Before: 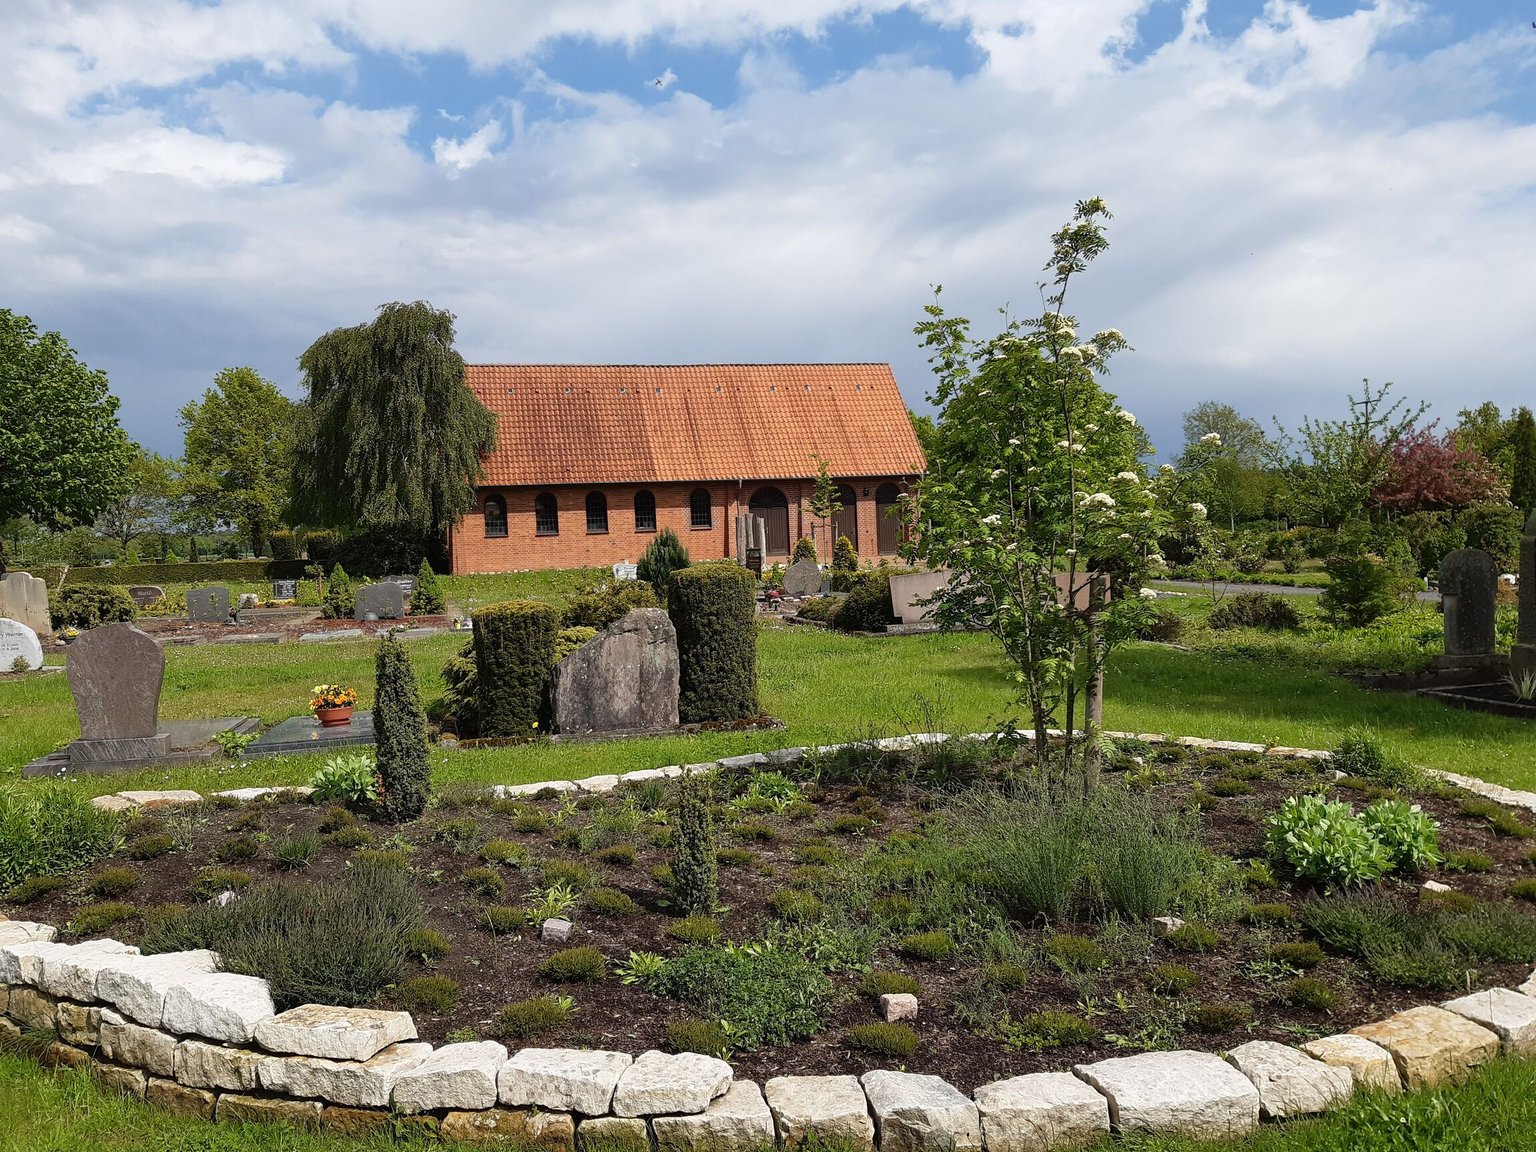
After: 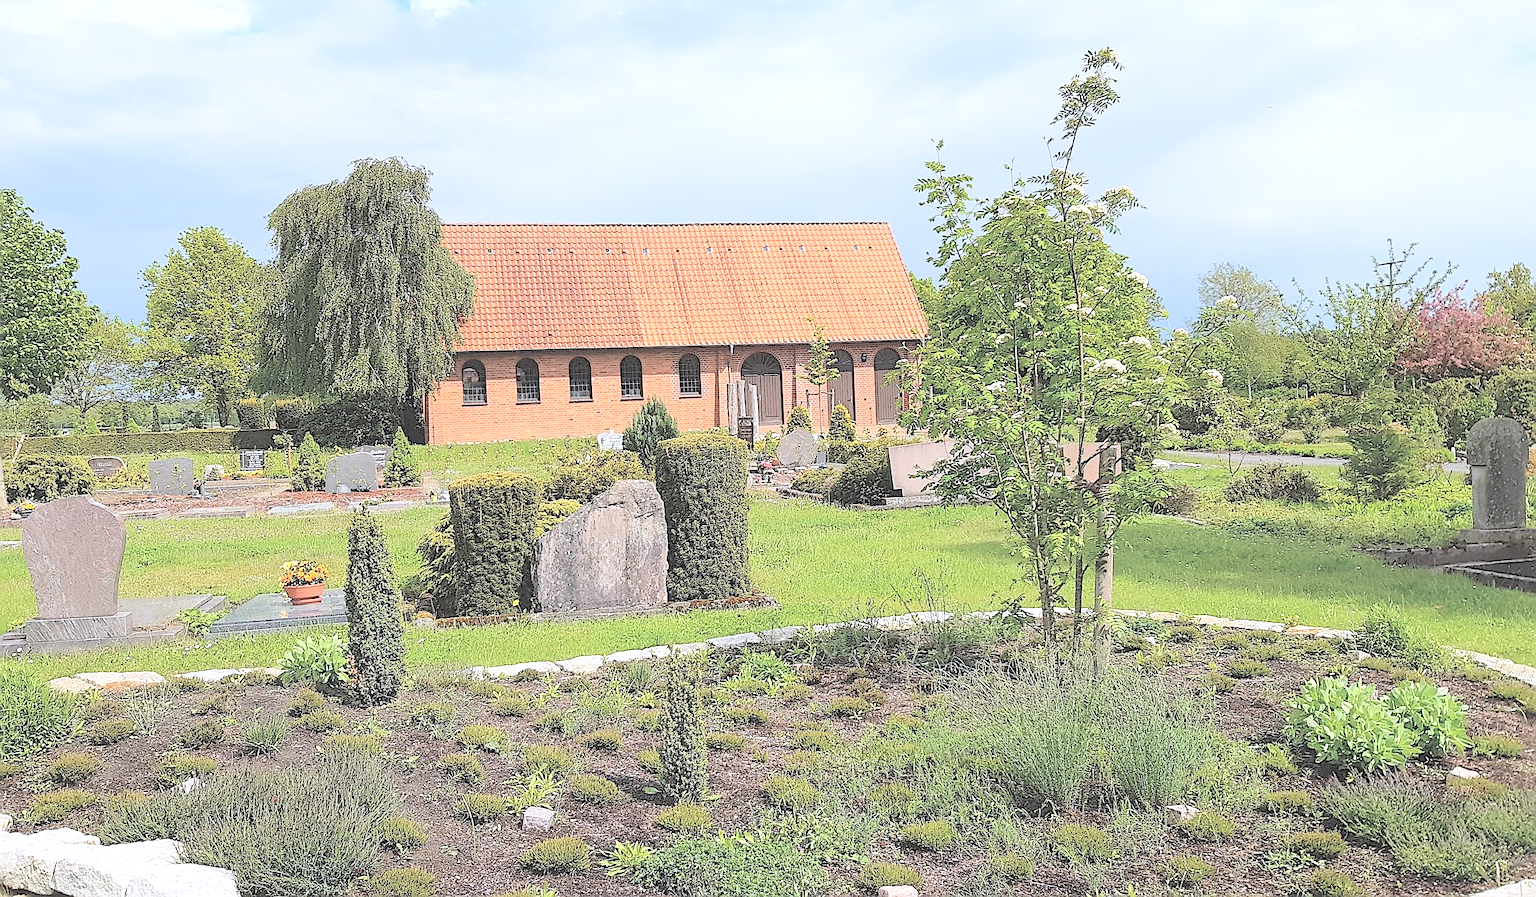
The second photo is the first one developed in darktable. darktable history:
exposure: exposure 0.3 EV, compensate highlight preservation false
sharpen: radius 1.4, amount 1.25, threshold 0.7
color calibration: illuminant as shot in camera, x 0.358, y 0.373, temperature 4628.91 K
crop and rotate: left 2.991%, top 13.302%, right 1.981%, bottom 12.636%
contrast brightness saturation: brightness 1
